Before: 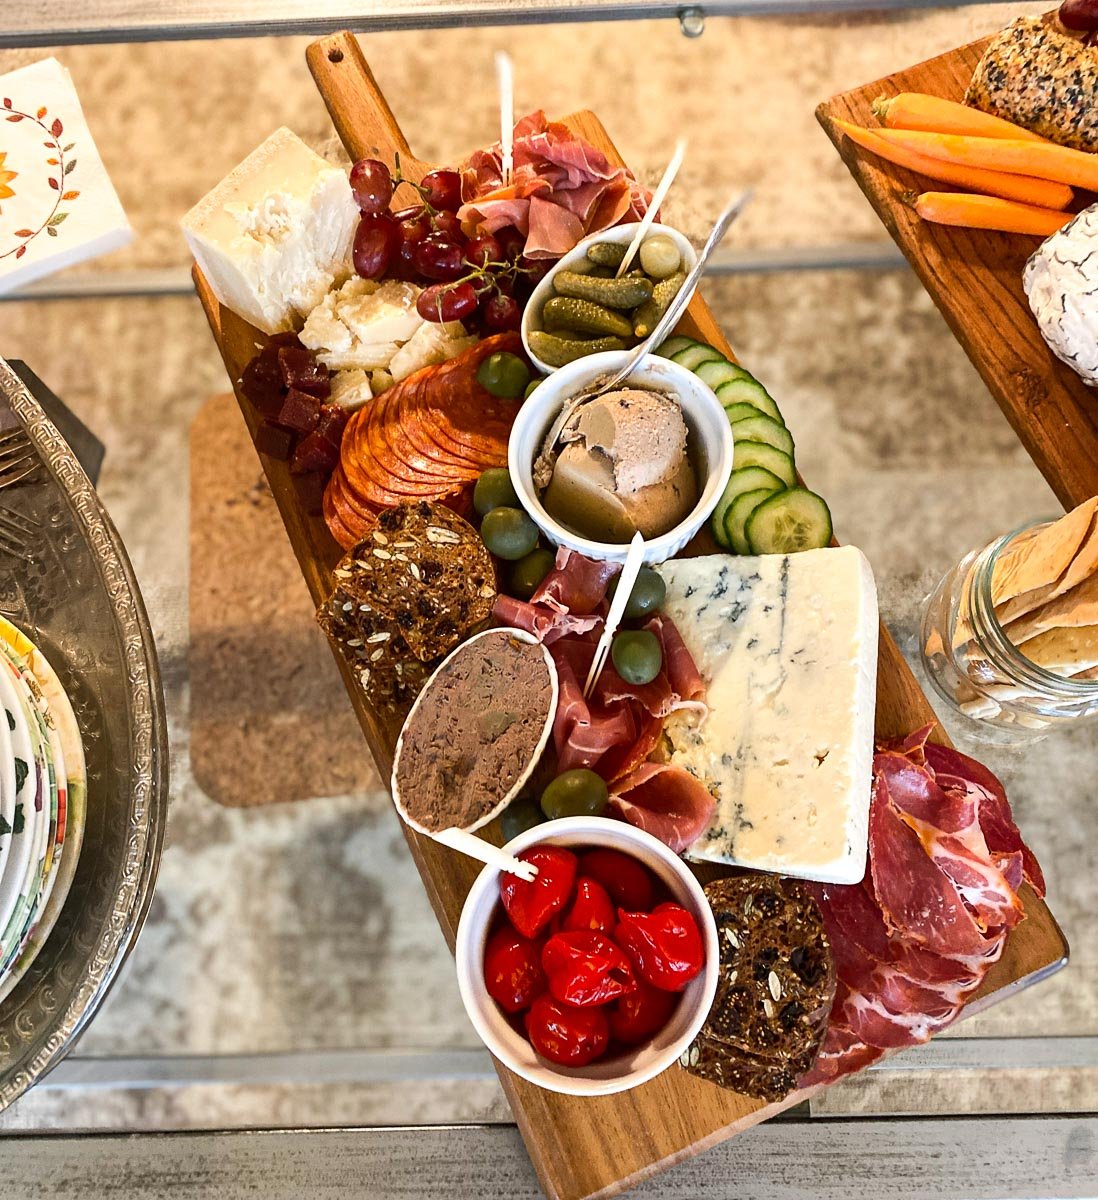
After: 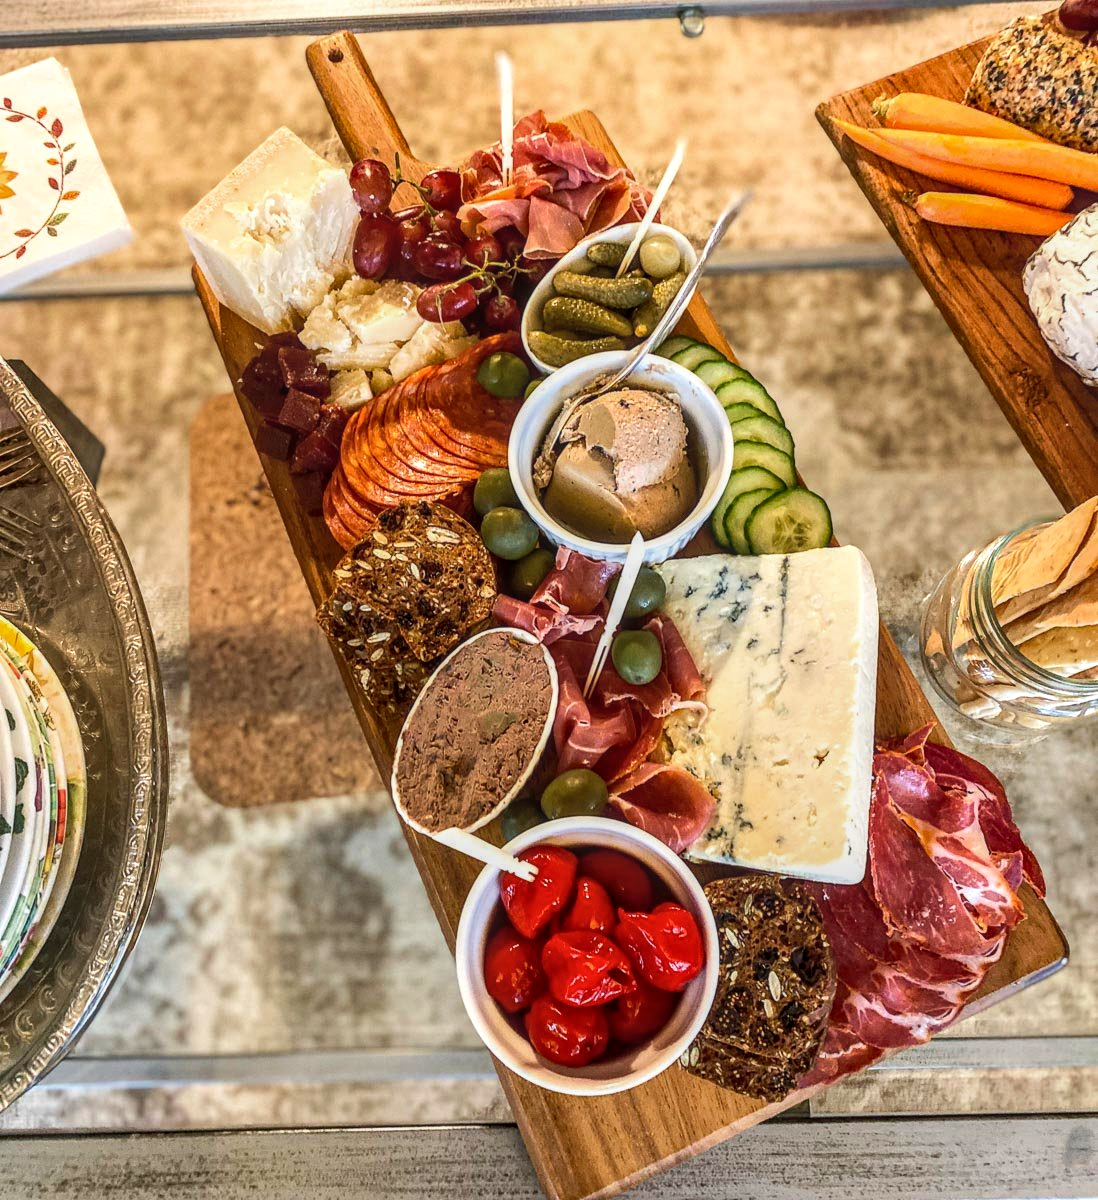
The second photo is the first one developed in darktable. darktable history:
local contrast: highlights 1%, shadows 3%, detail 134%
velvia: on, module defaults
